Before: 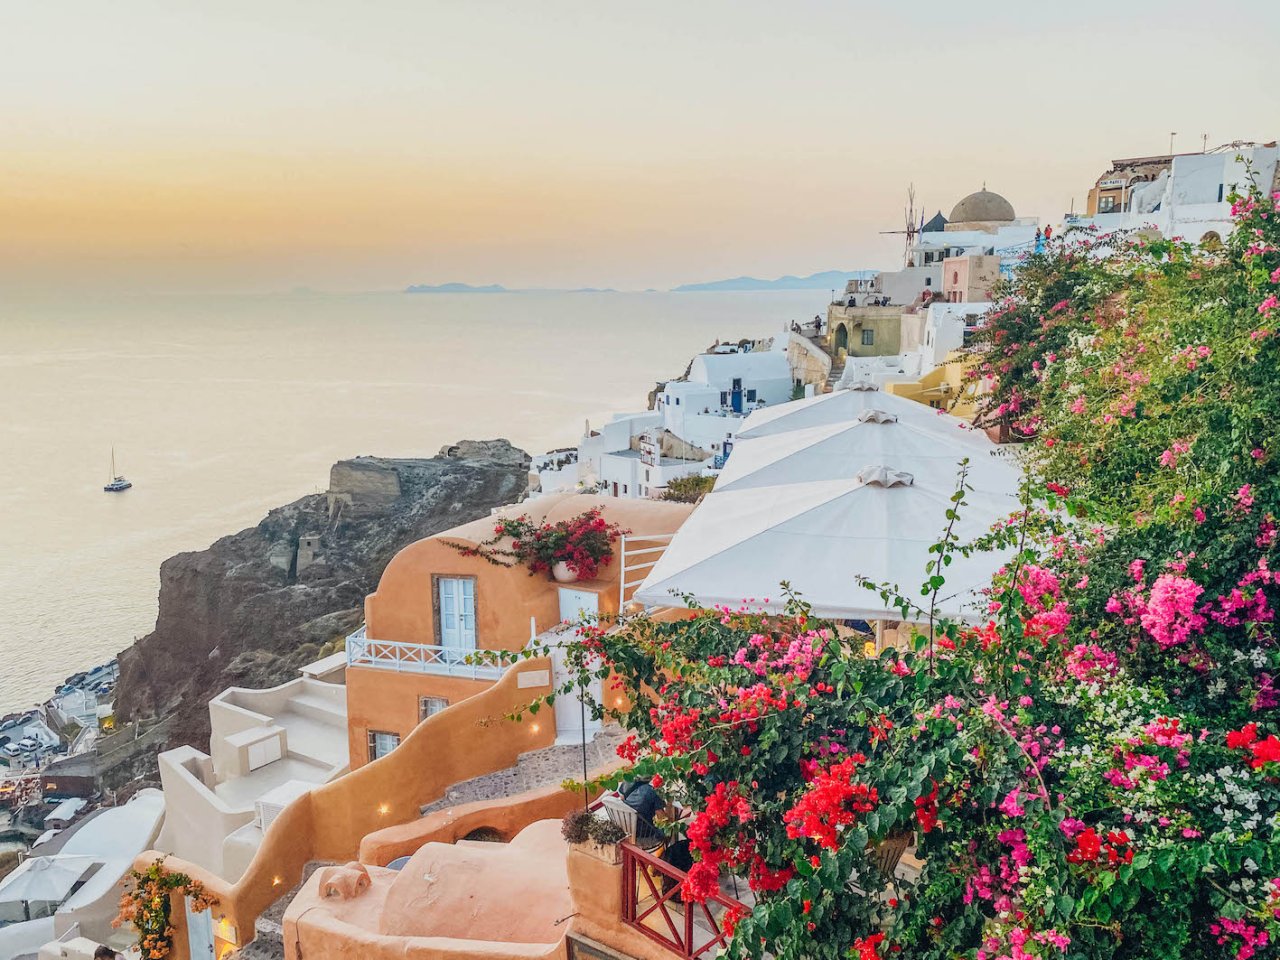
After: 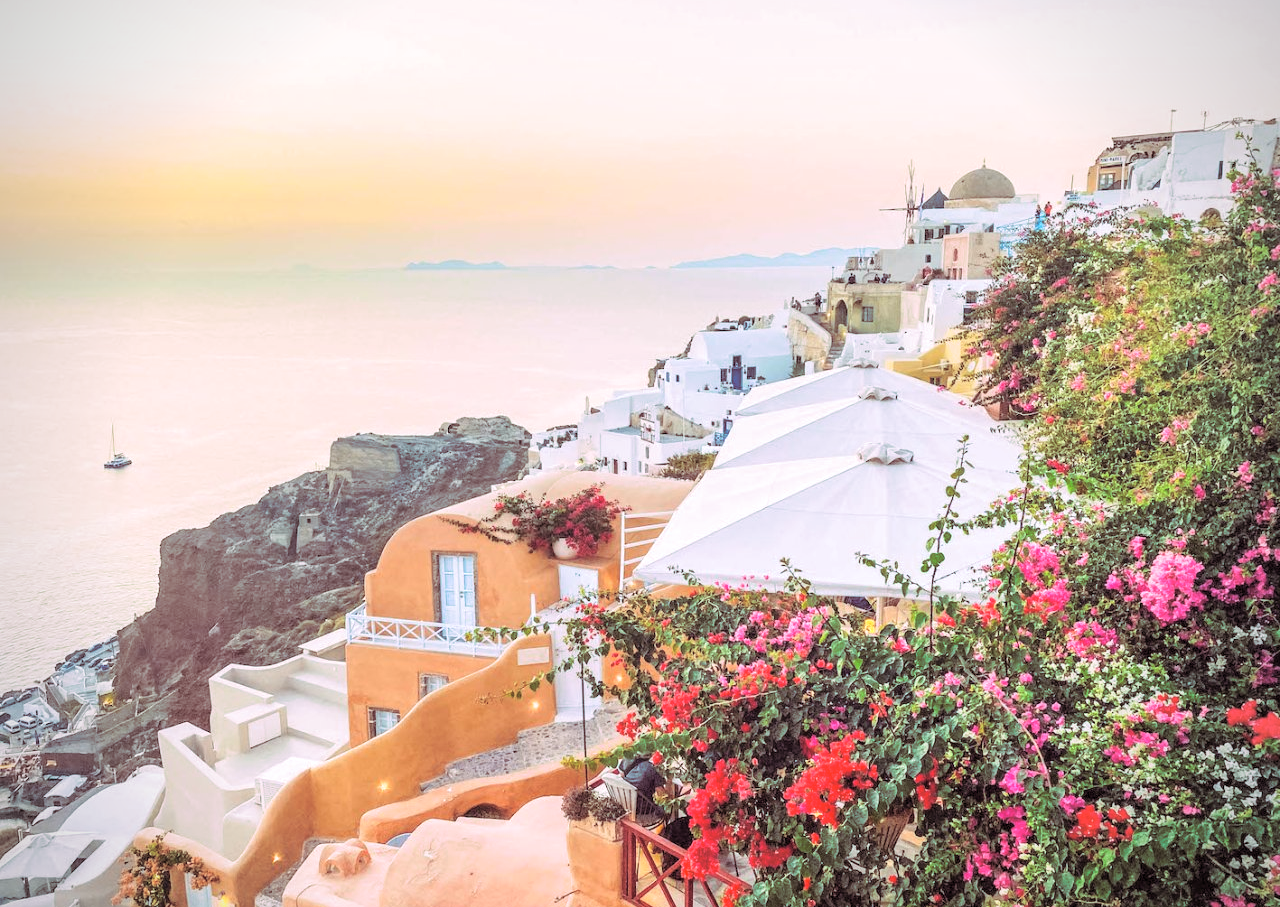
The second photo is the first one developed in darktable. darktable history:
crop and rotate: top 2.479%, bottom 3.018%
split-toning: highlights › hue 298.8°, highlights › saturation 0.73, compress 41.76%
vignetting: fall-off radius 60.92%
levels: levels [0.016, 0.492, 0.969]
contrast brightness saturation: brightness 0.15
exposure: black level correction 0.001, exposure 0.3 EV, compensate highlight preservation false
